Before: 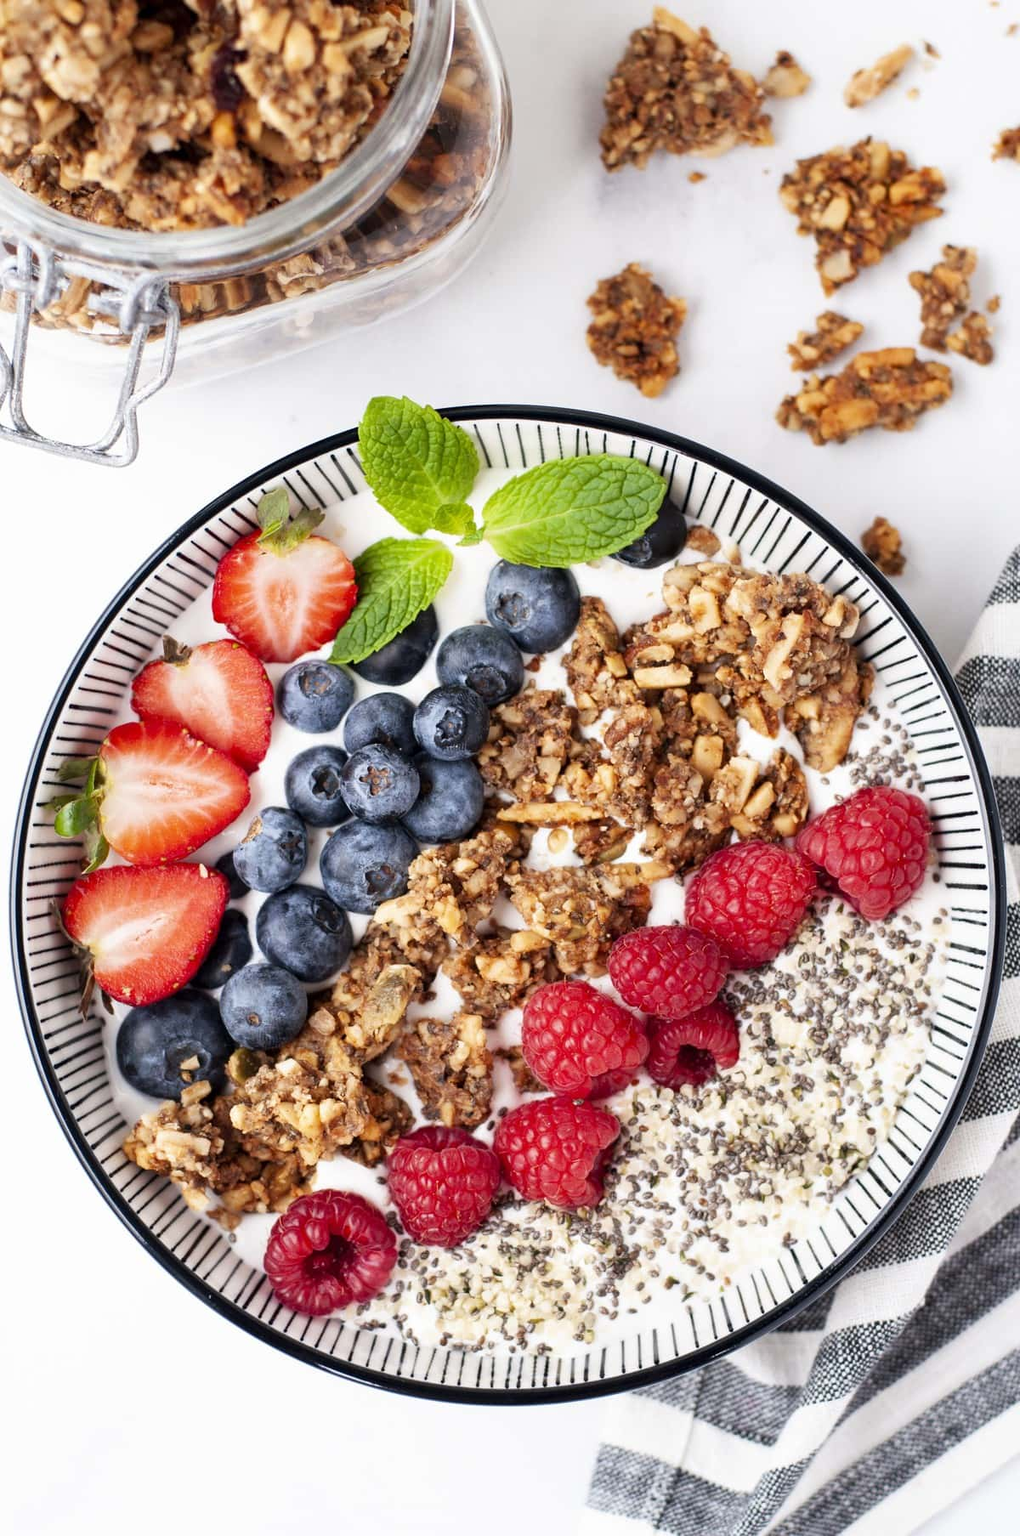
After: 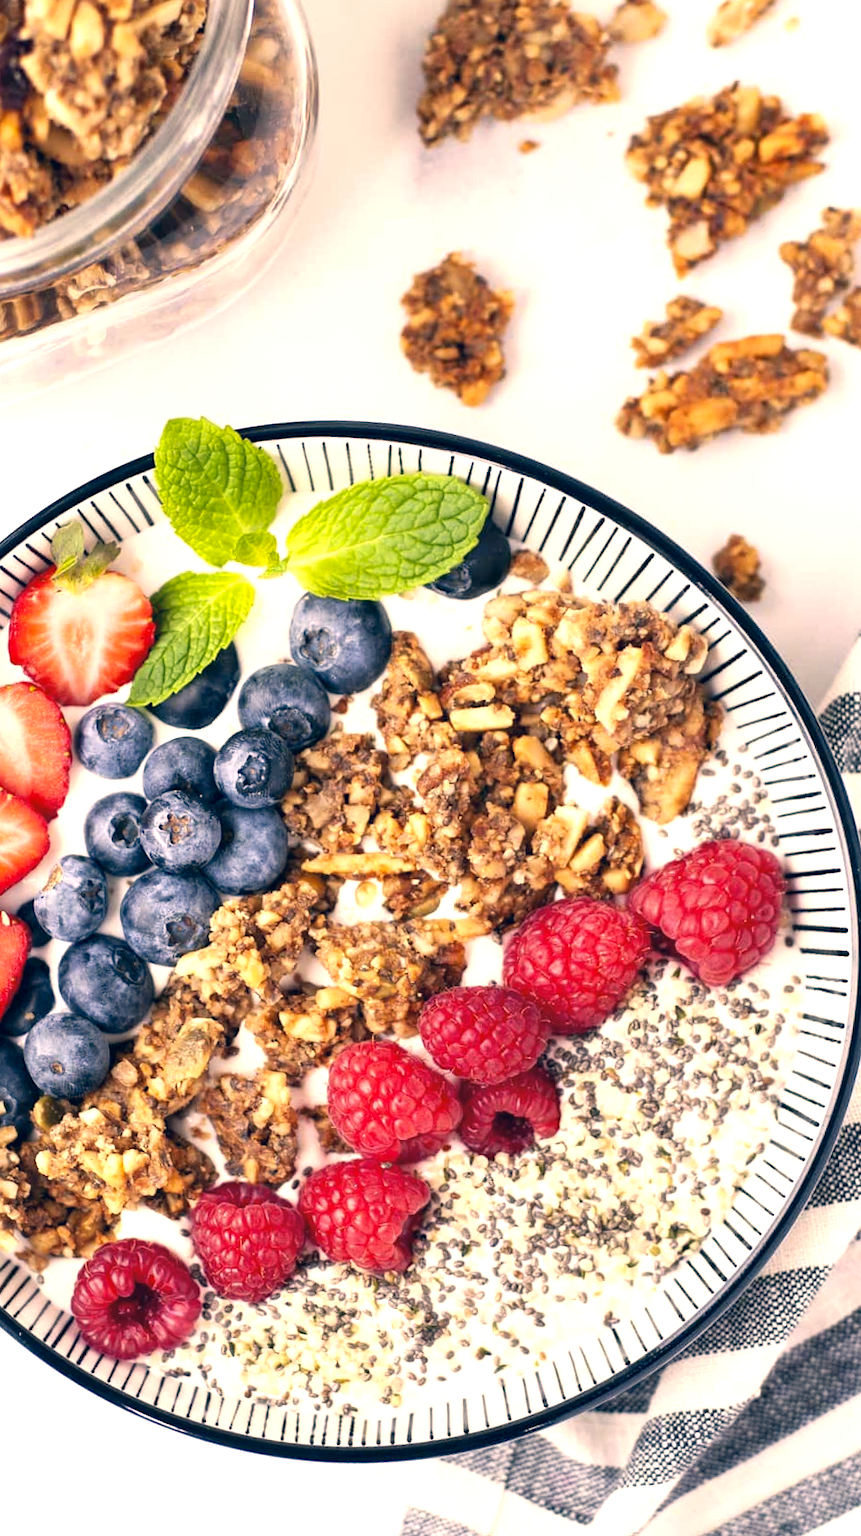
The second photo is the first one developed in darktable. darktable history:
exposure: exposure 0.556 EV, compensate highlight preservation false
rotate and perspective: rotation 0.062°, lens shift (vertical) 0.115, lens shift (horizontal) -0.133, crop left 0.047, crop right 0.94, crop top 0.061, crop bottom 0.94
color correction: highlights a* 10.32, highlights b* 14.66, shadows a* -9.59, shadows b* -15.02
crop: left 16.145%
